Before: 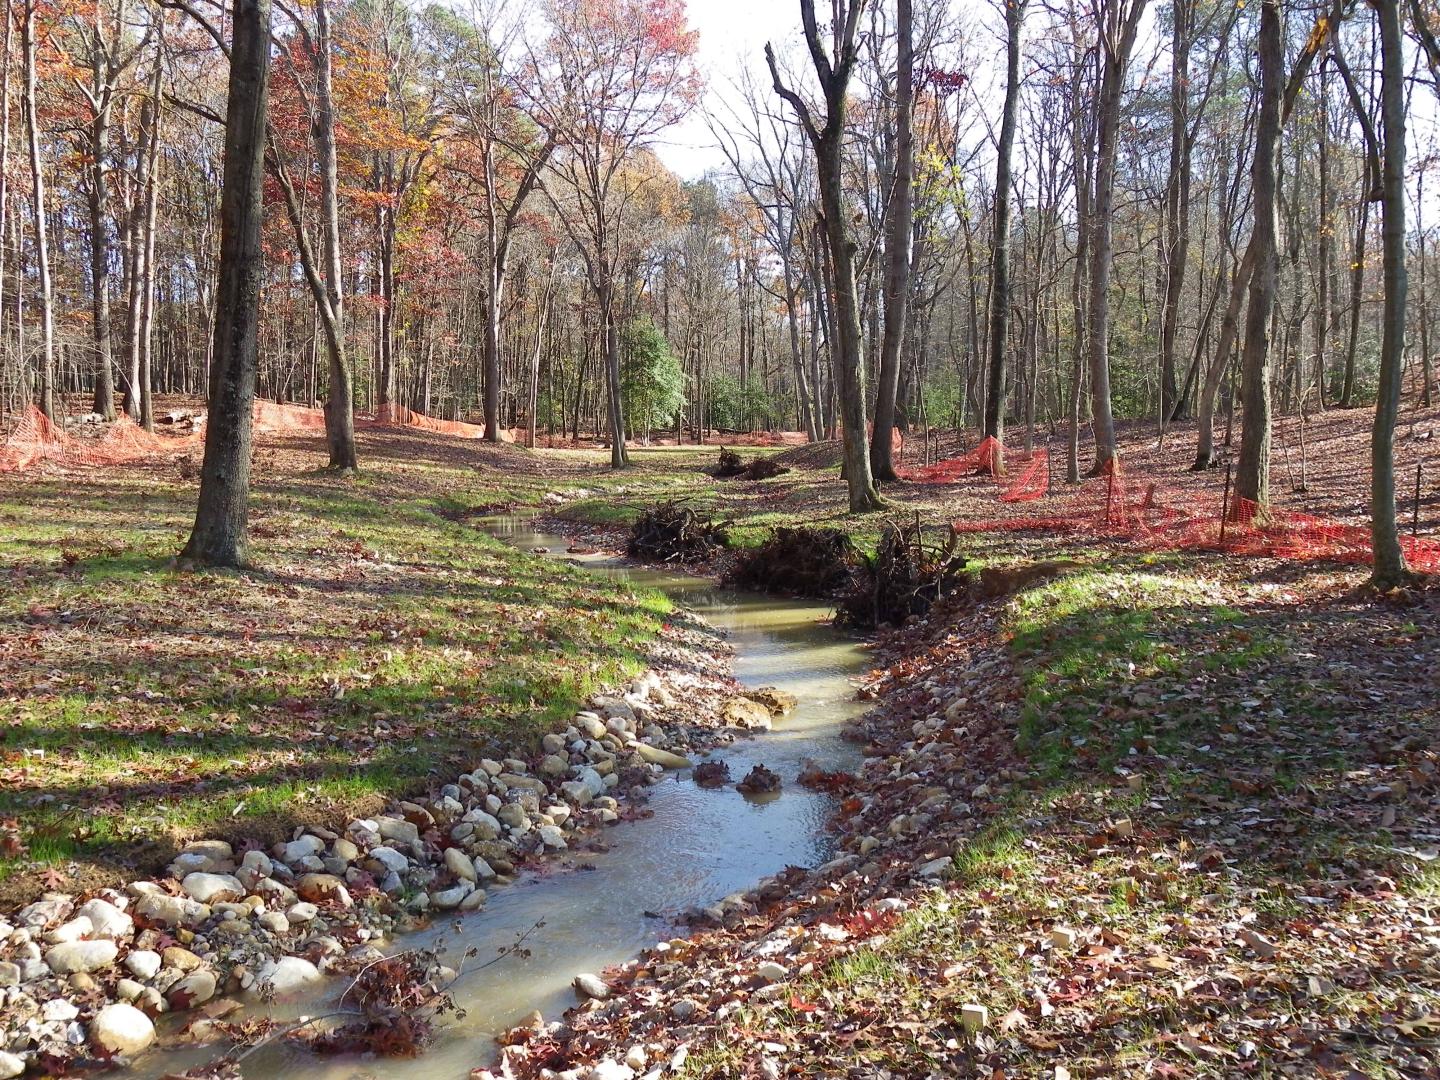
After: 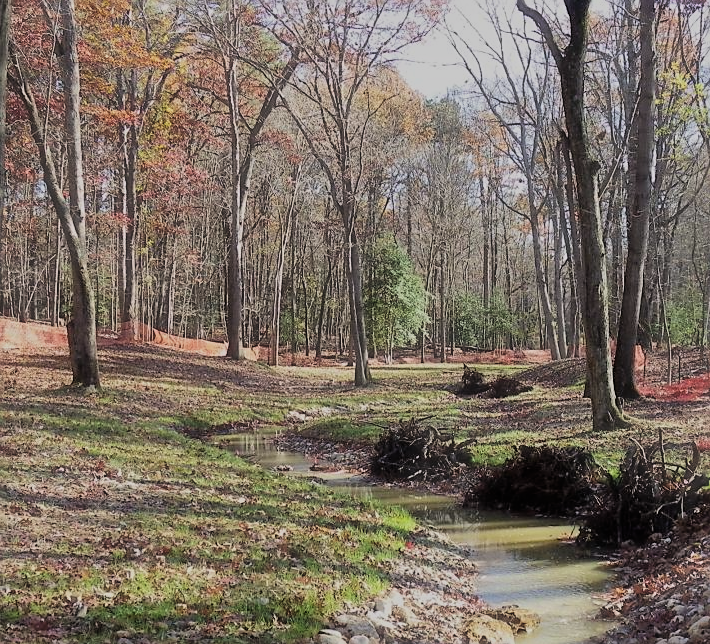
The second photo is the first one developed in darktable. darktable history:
tone equalizer: edges refinement/feathering 500, mask exposure compensation -1.57 EV, preserve details no
exposure: exposure -0.253 EV, compensate highlight preservation false
crop: left 17.899%, top 7.661%, right 32.731%, bottom 32.7%
haze removal: strength -0.092, compatibility mode true, adaptive false
filmic rgb: black relative exposure -7.65 EV, white relative exposure 4.56 EV, hardness 3.61, contrast 0.987, color science v6 (2022)
sharpen: radius 1.842, amount 0.408, threshold 1.24
shadows and highlights: soften with gaussian
